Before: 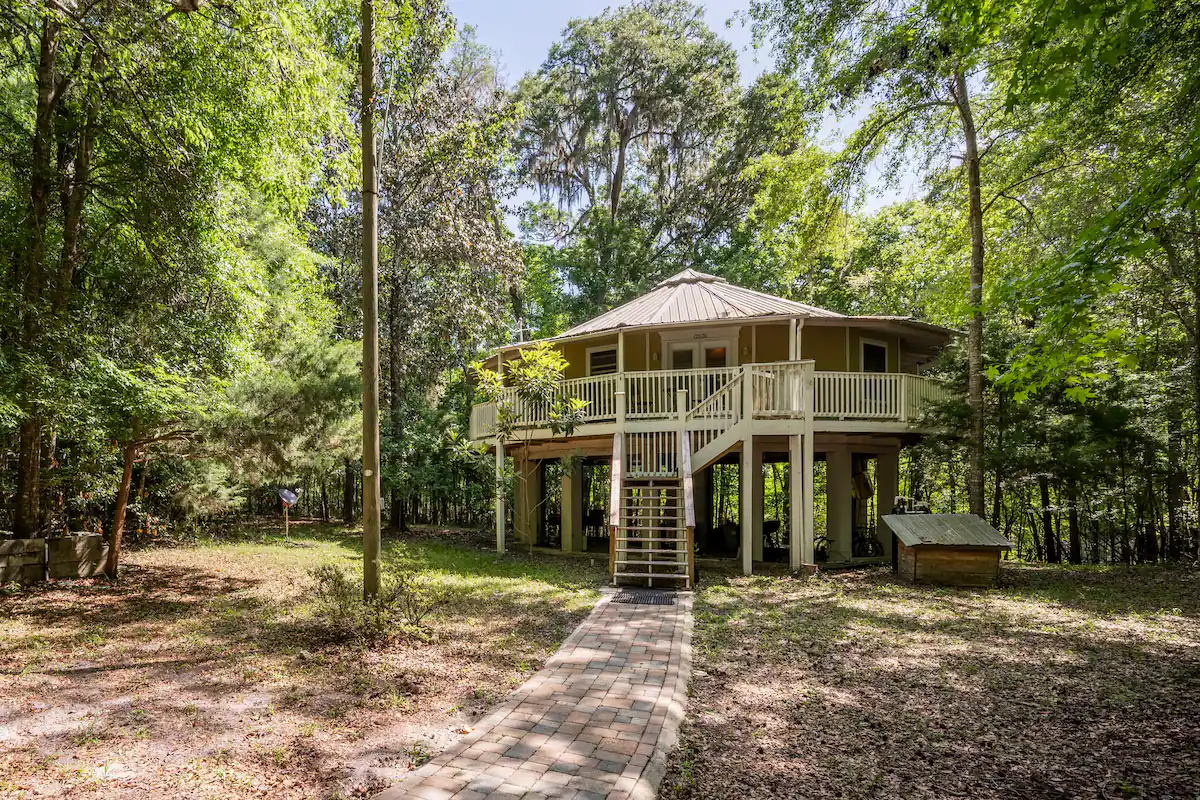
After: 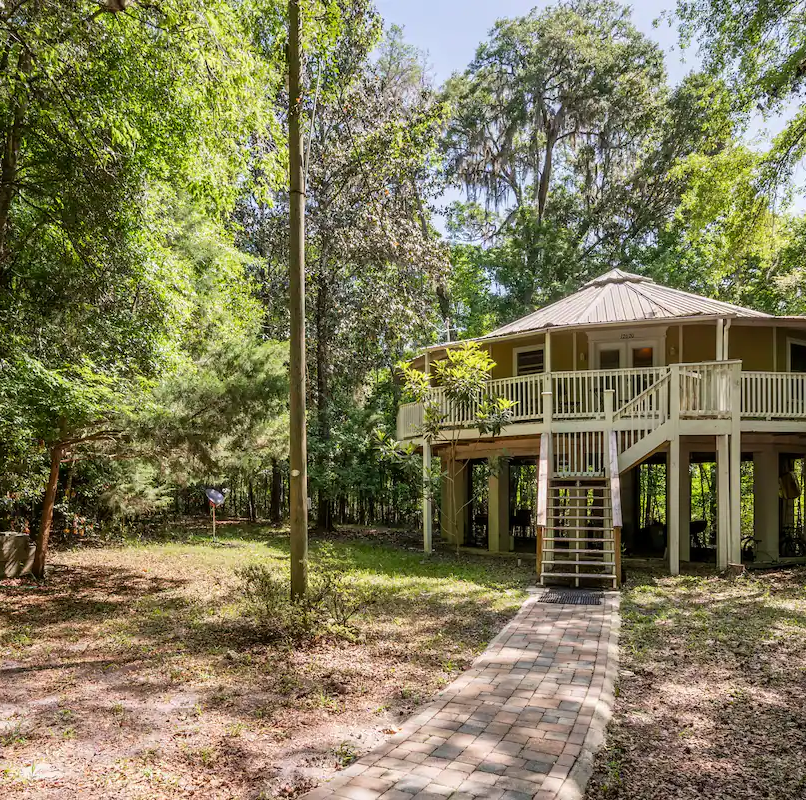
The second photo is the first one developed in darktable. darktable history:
crop and rotate: left 6.148%, right 26.66%
